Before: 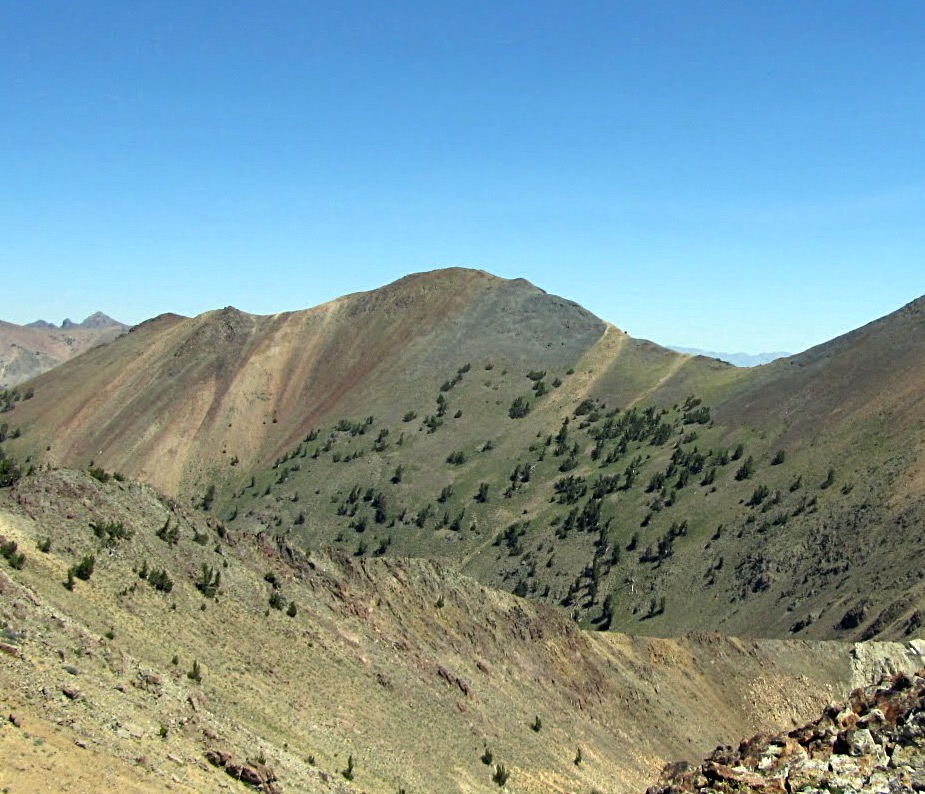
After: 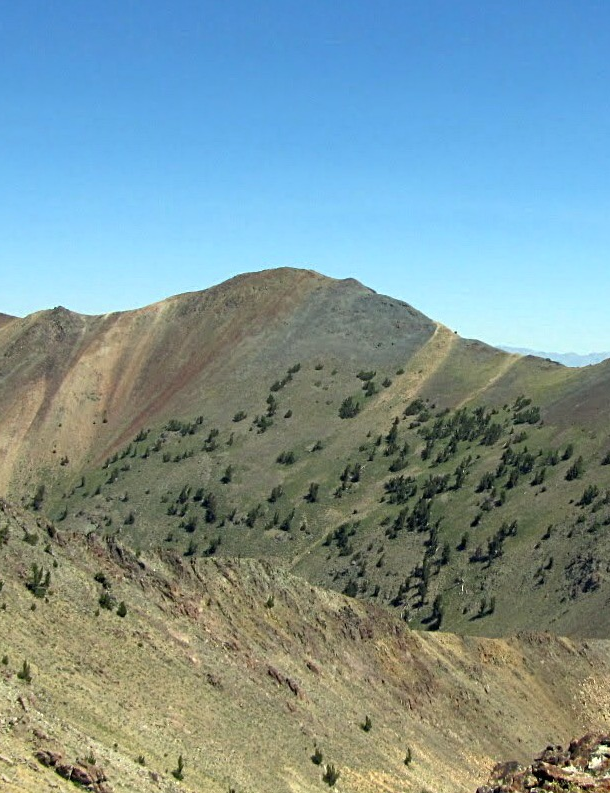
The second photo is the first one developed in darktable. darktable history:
shadows and highlights: shadows 43.06, highlights 6.94
crop and rotate: left 18.442%, right 15.508%
